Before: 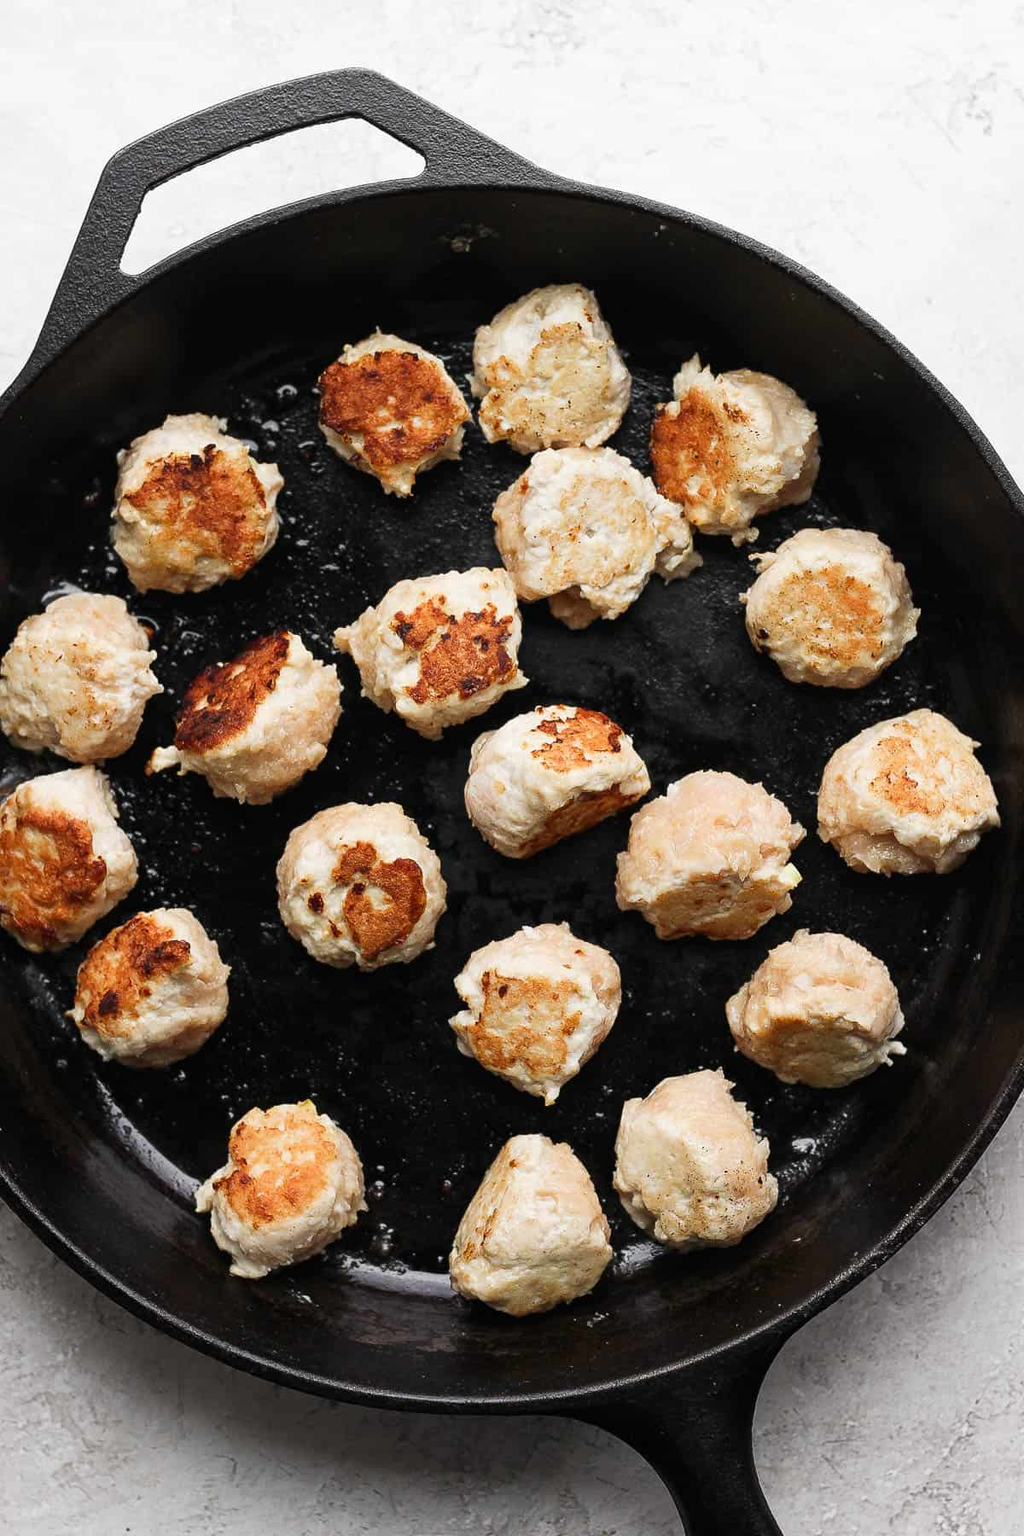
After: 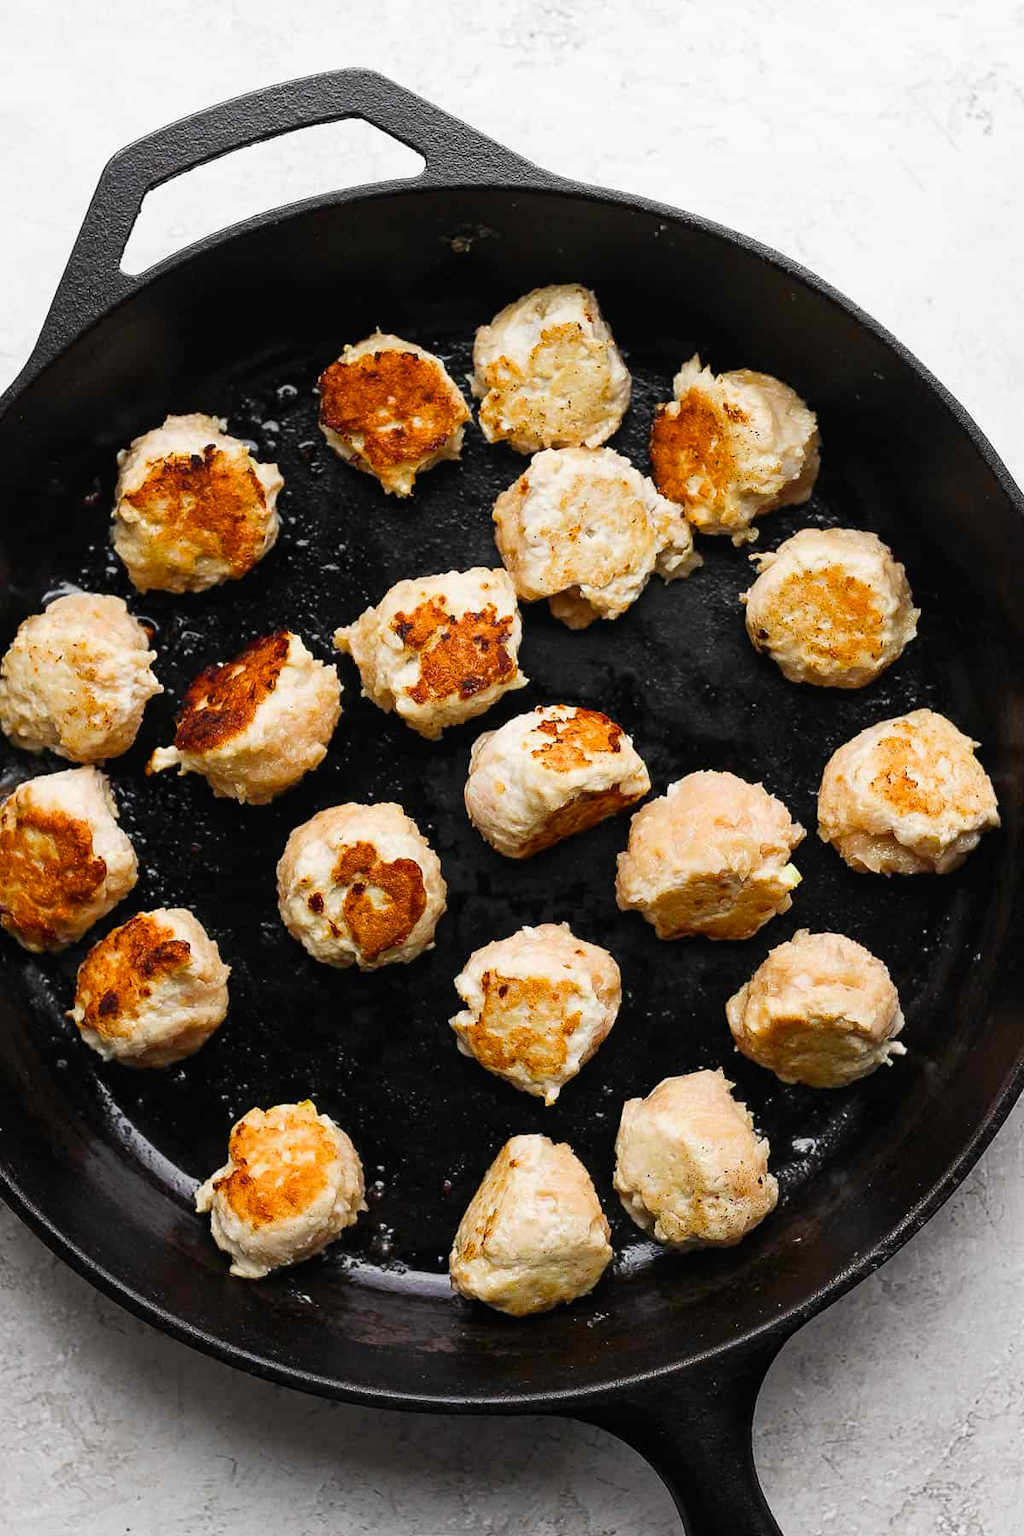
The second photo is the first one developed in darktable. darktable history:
color balance rgb: perceptual saturation grading › global saturation 25.457%, global vibrance 20%
